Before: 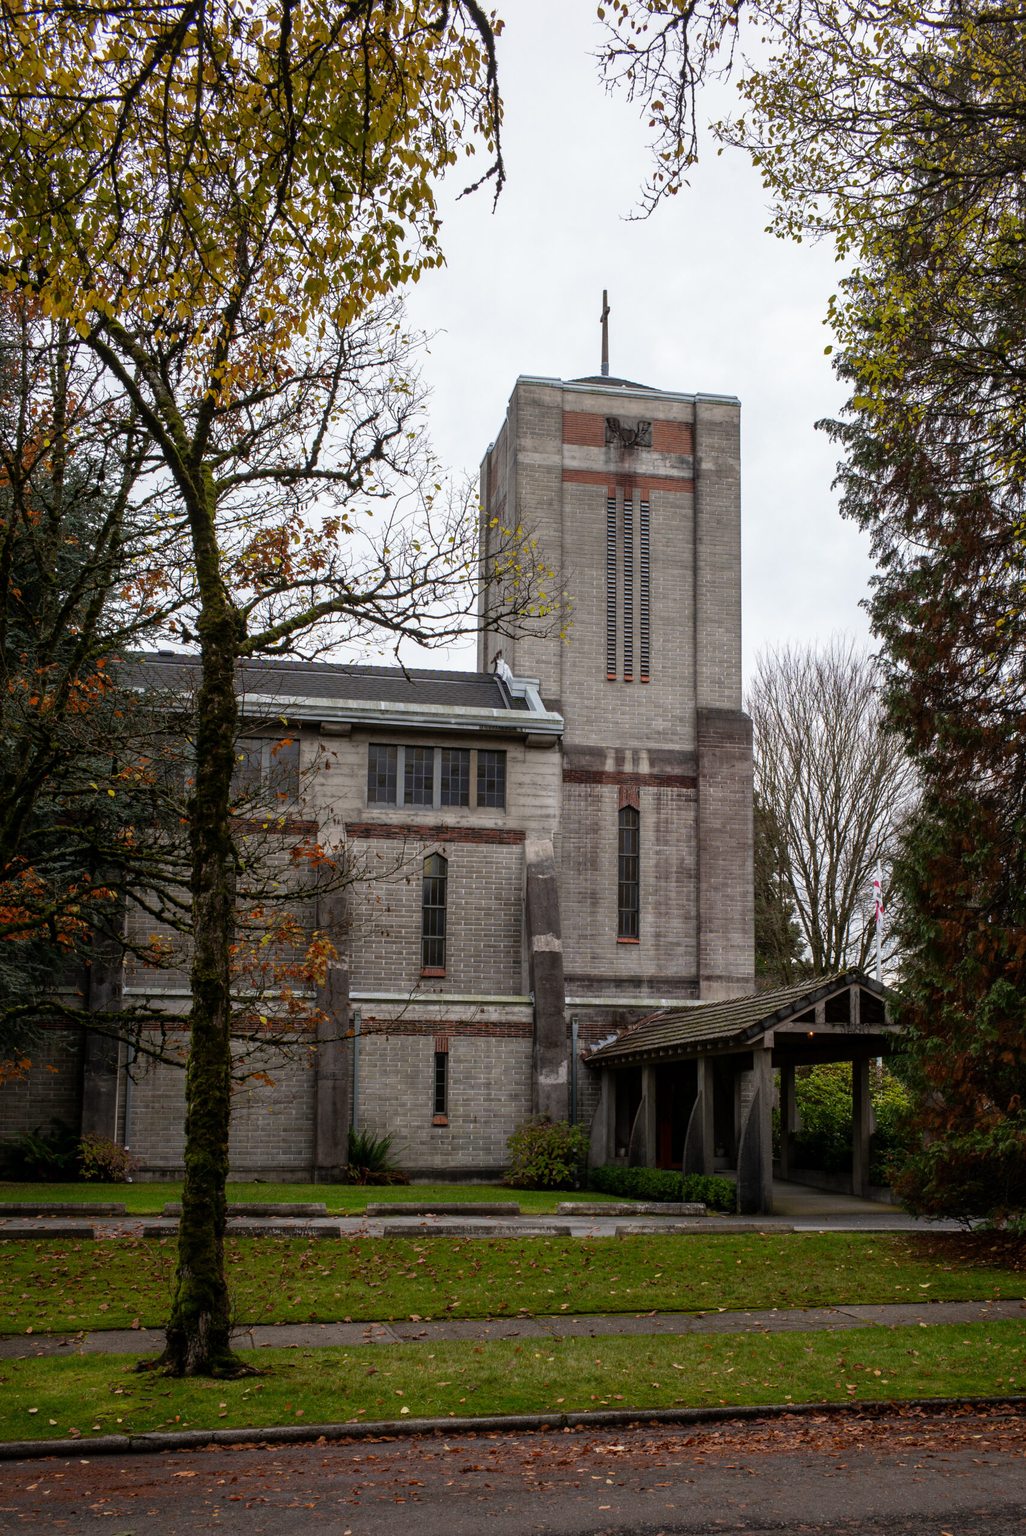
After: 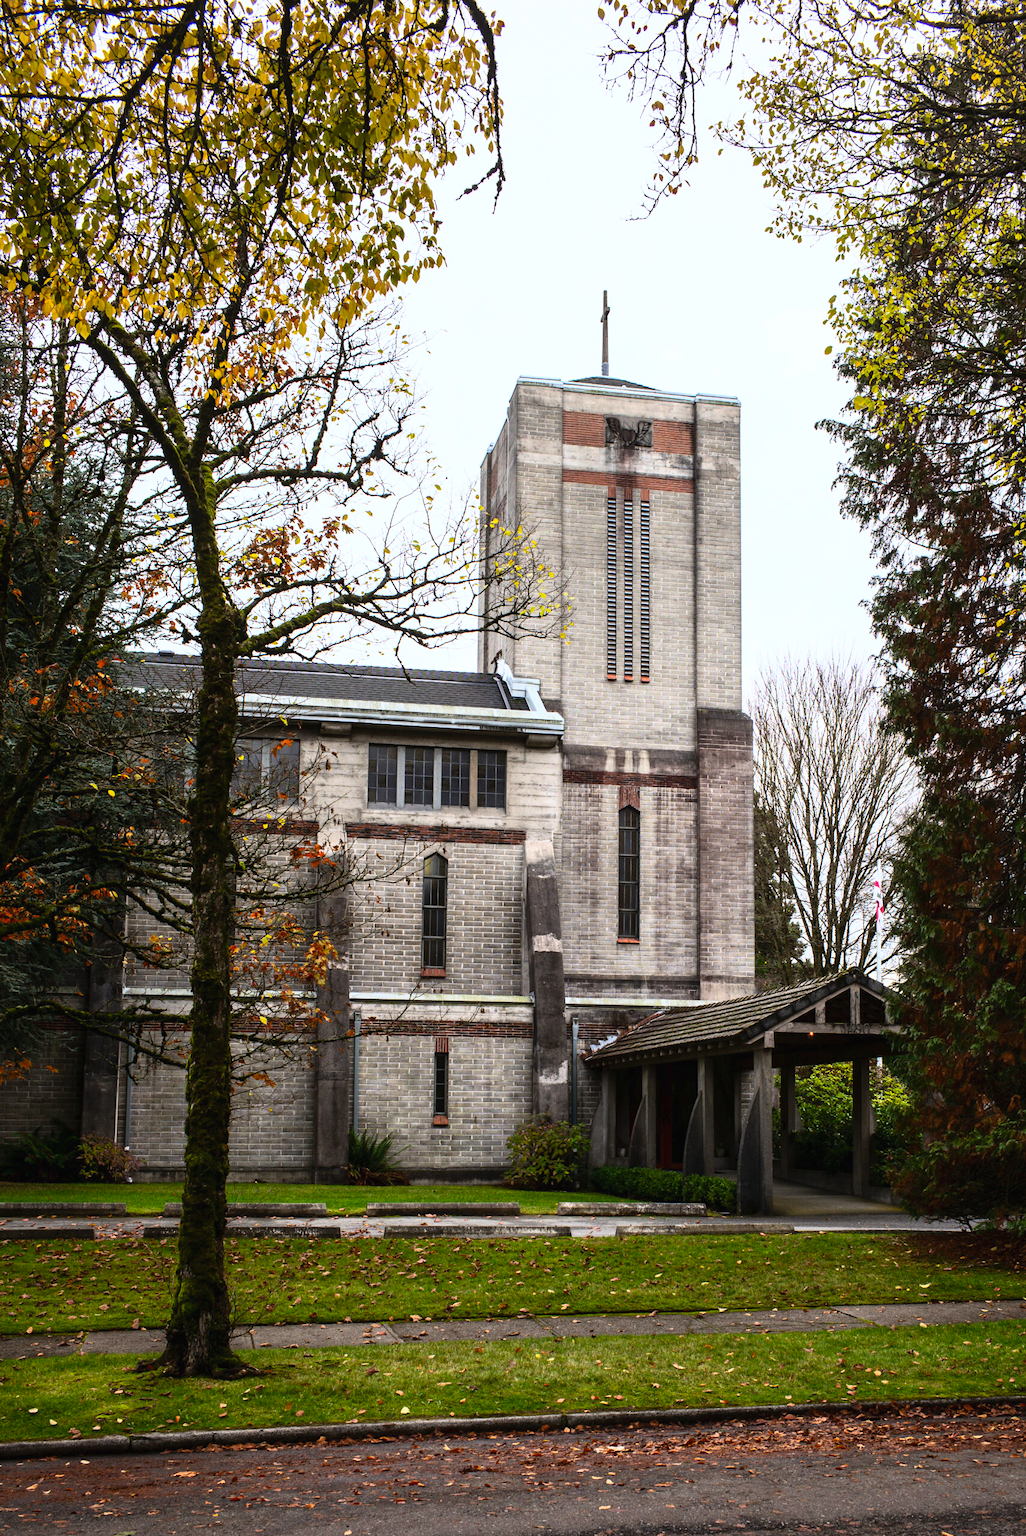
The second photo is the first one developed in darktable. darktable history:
tone curve: curves: ch0 [(0, 0.013) (0.198, 0.175) (0.512, 0.582) (0.625, 0.754) (0.81, 0.934) (1, 1)], color space Lab, linked channels, preserve colors none
contrast brightness saturation: contrast 0.2, brightness 0.16, saturation 0.22
white balance: red 0.986, blue 1.01
